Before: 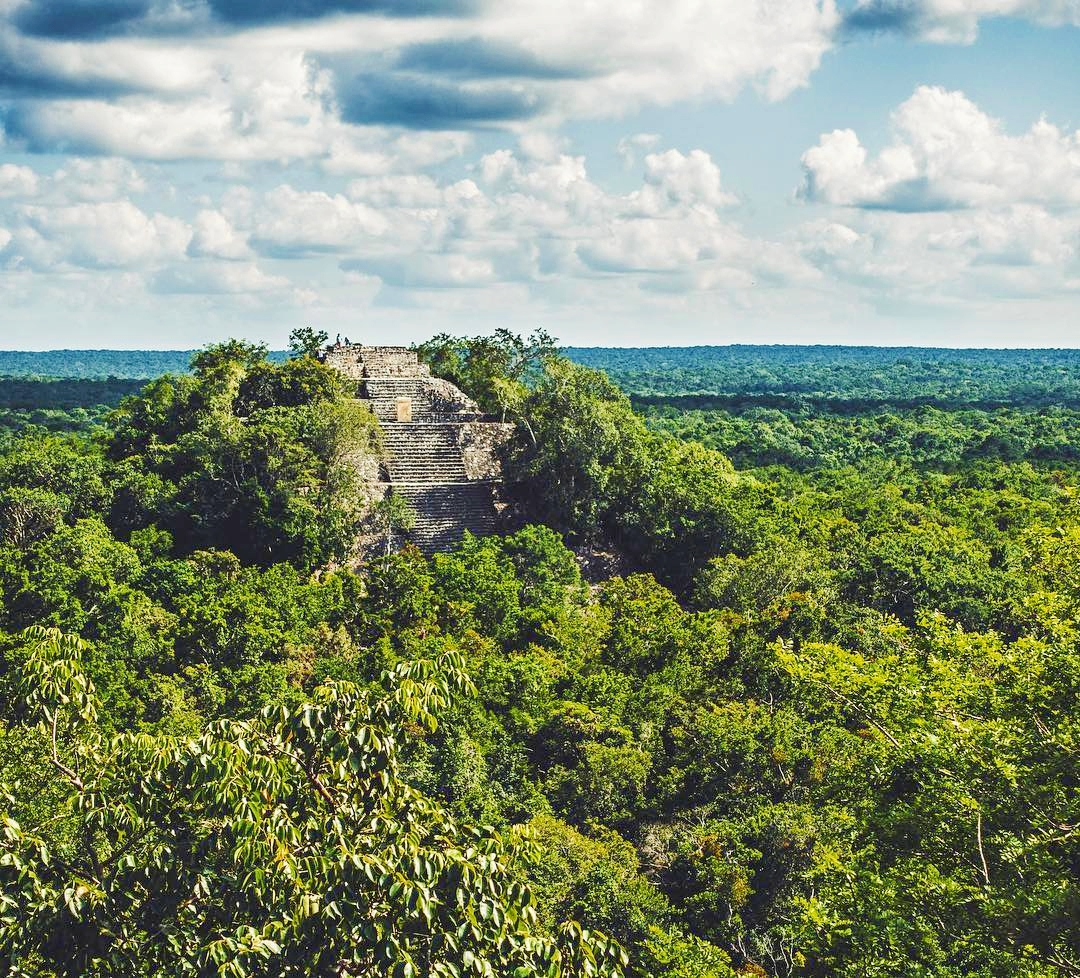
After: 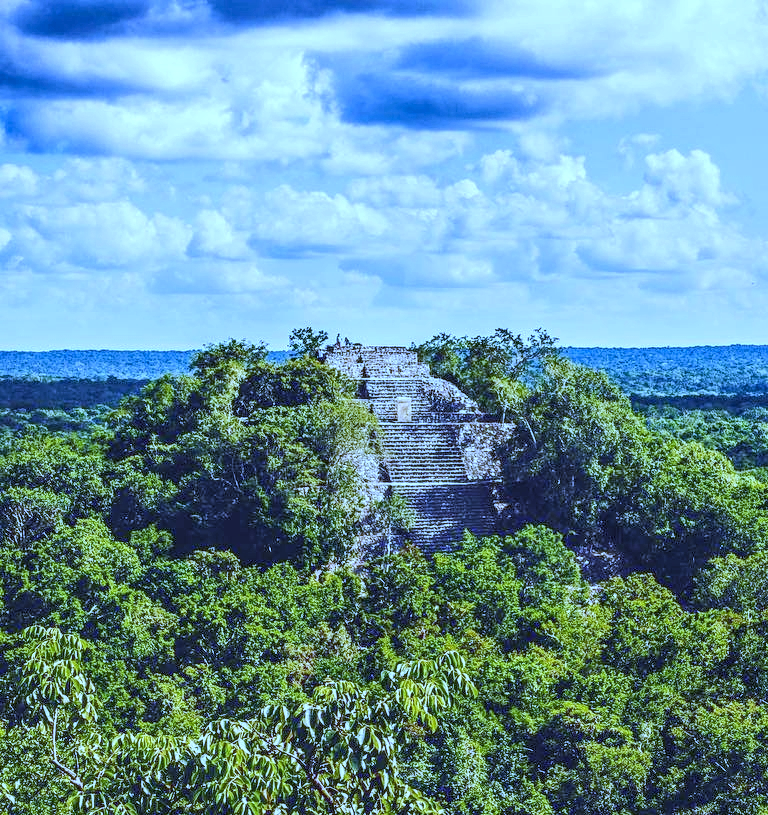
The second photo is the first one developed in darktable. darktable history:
local contrast: detail 130%
crop: right 28.885%, bottom 16.626%
white balance: red 0.766, blue 1.537
